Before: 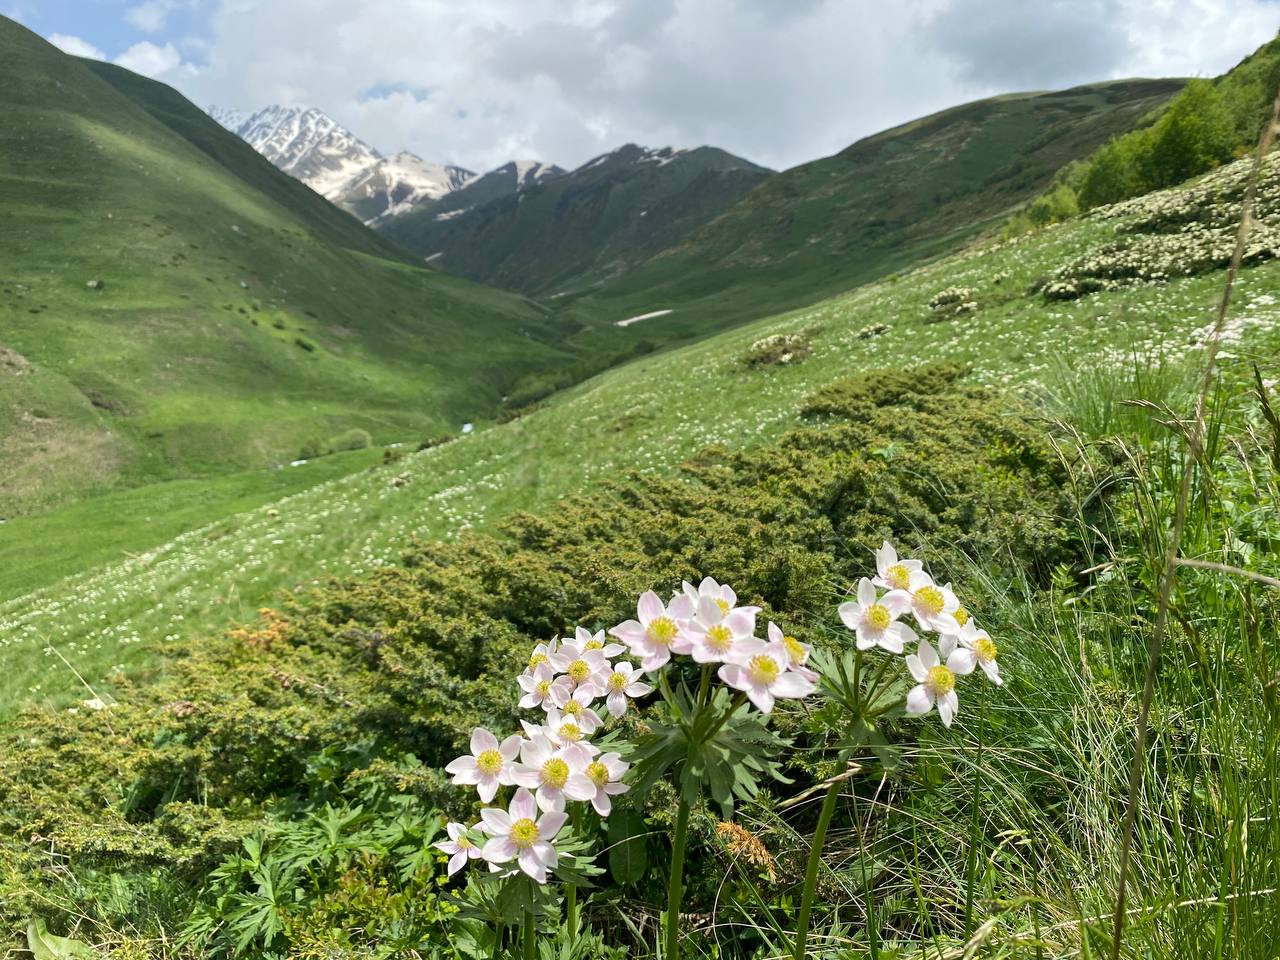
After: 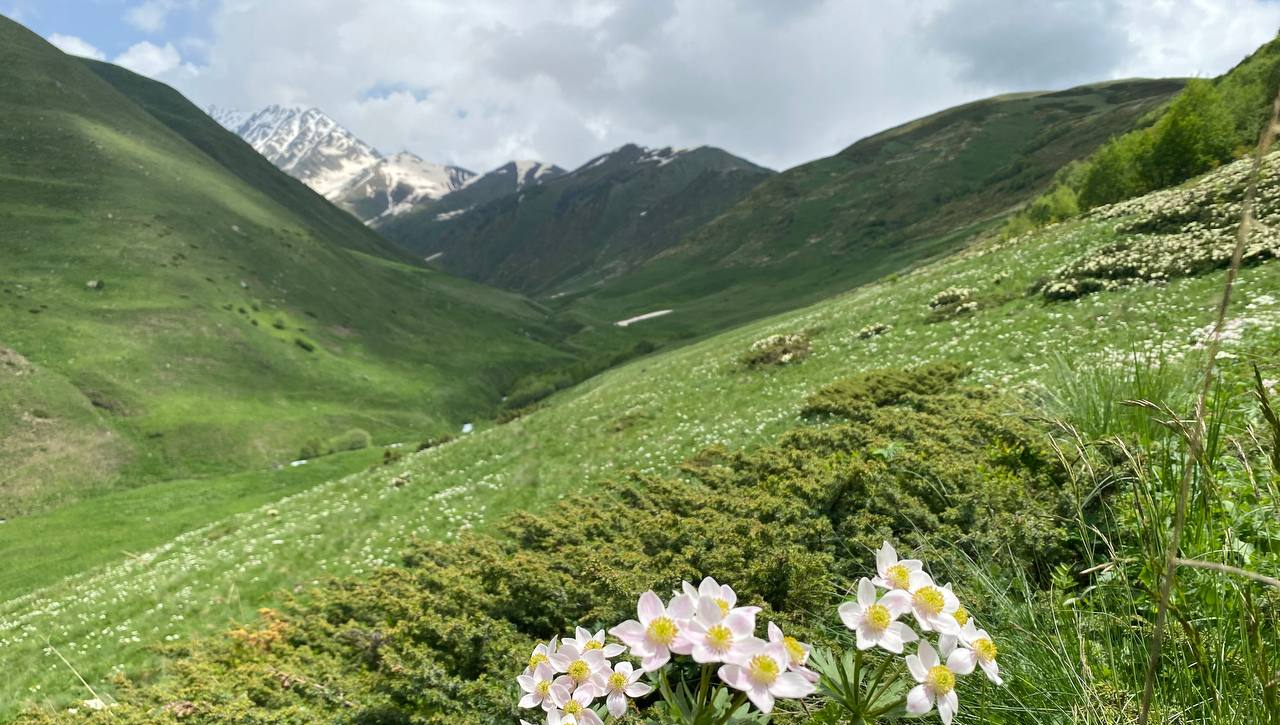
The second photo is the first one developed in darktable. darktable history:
crop: bottom 24.42%
